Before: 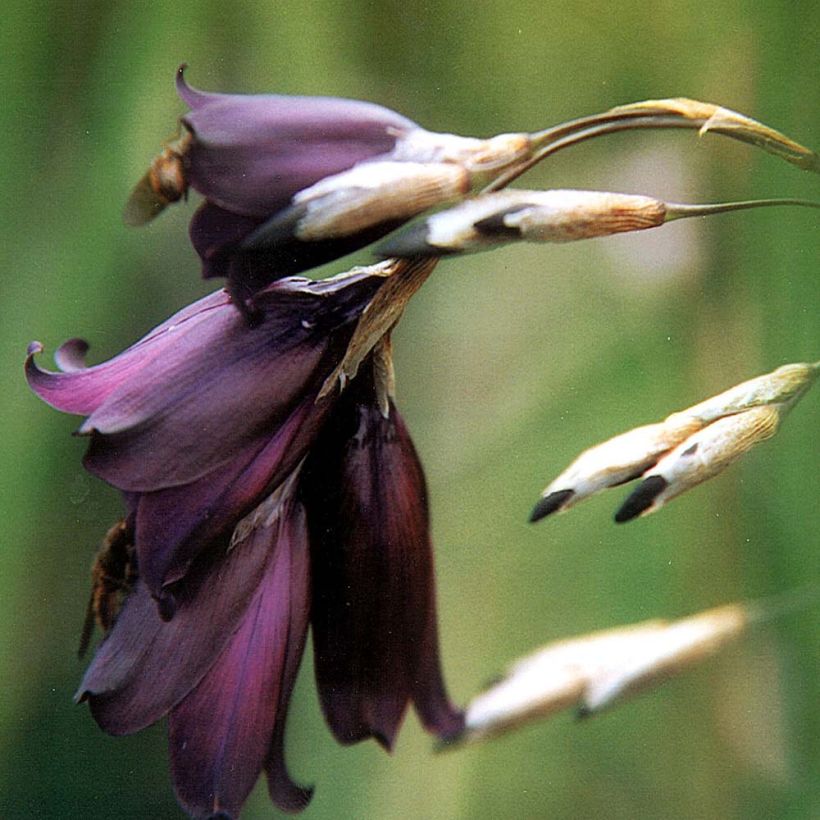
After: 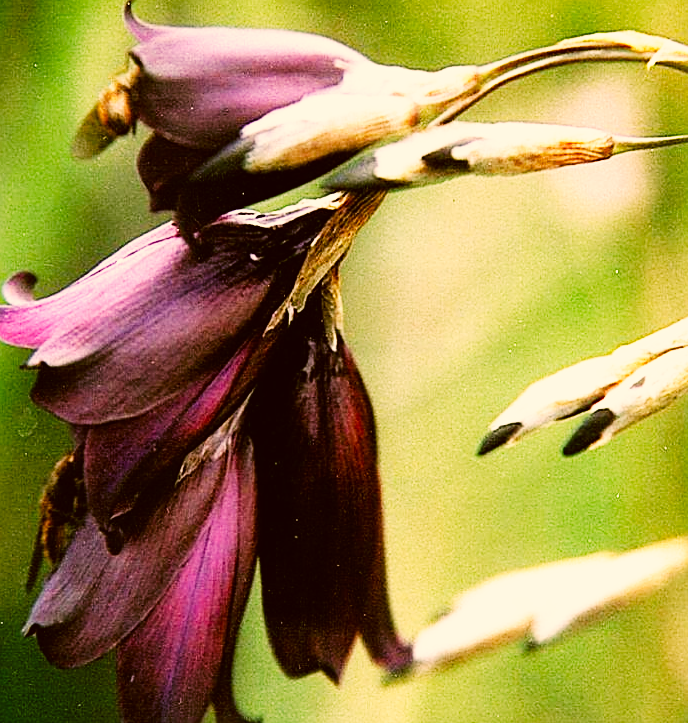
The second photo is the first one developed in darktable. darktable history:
sharpen: on, module defaults
base curve: curves: ch0 [(0, 0) (0.007, 0.004) (0.027, 0.03) (0.046, 0.07) (0.207, 0.54) (0.442, 0.872) (0.673, 0.972) (1, 1)], preserve colors none
crop: left 6.446%, top 8.188%, right 9.538%, bottom 3.548%
color correction: highlights a* 8.98, highlights b* 15.09, shadows a* -0.49, shadows b* 26.52
